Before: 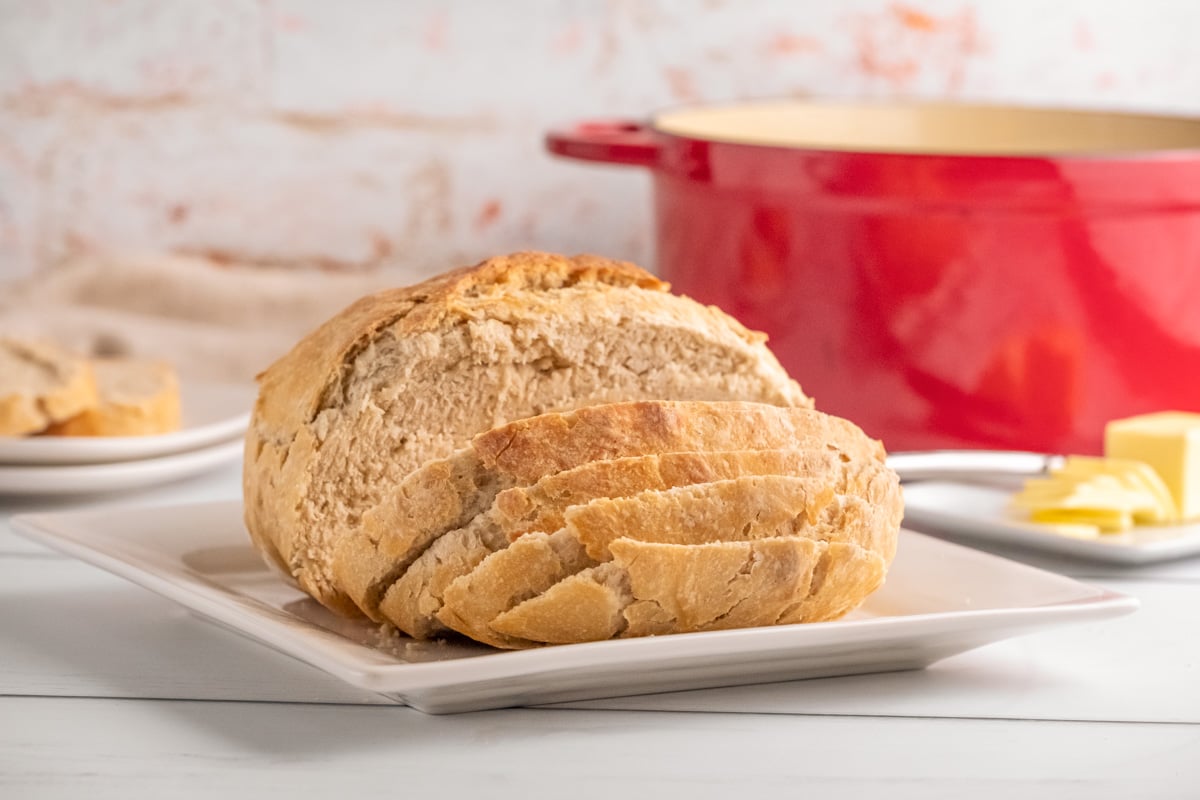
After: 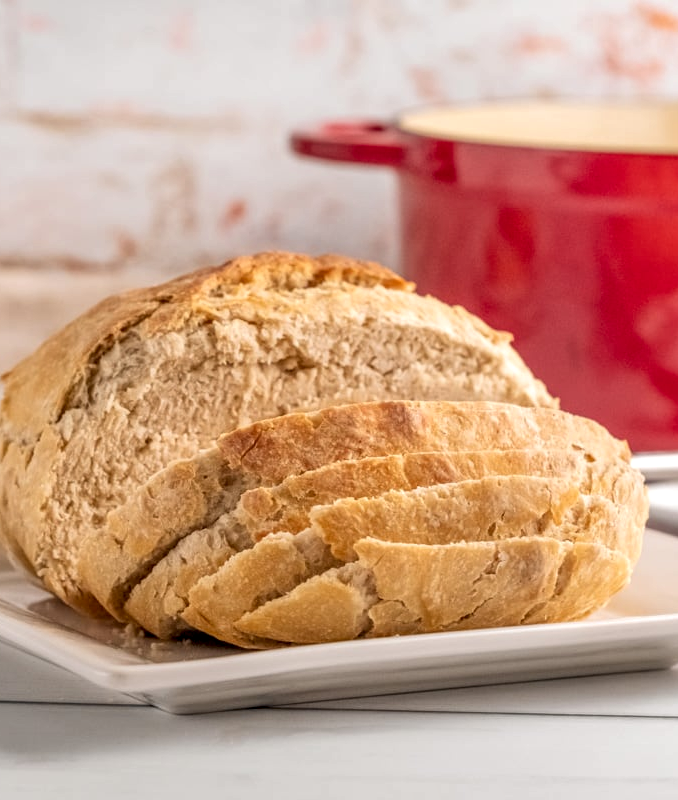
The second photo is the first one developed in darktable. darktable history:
crop: left 21.266%, right 22.182%
local contrast: detail 130%
